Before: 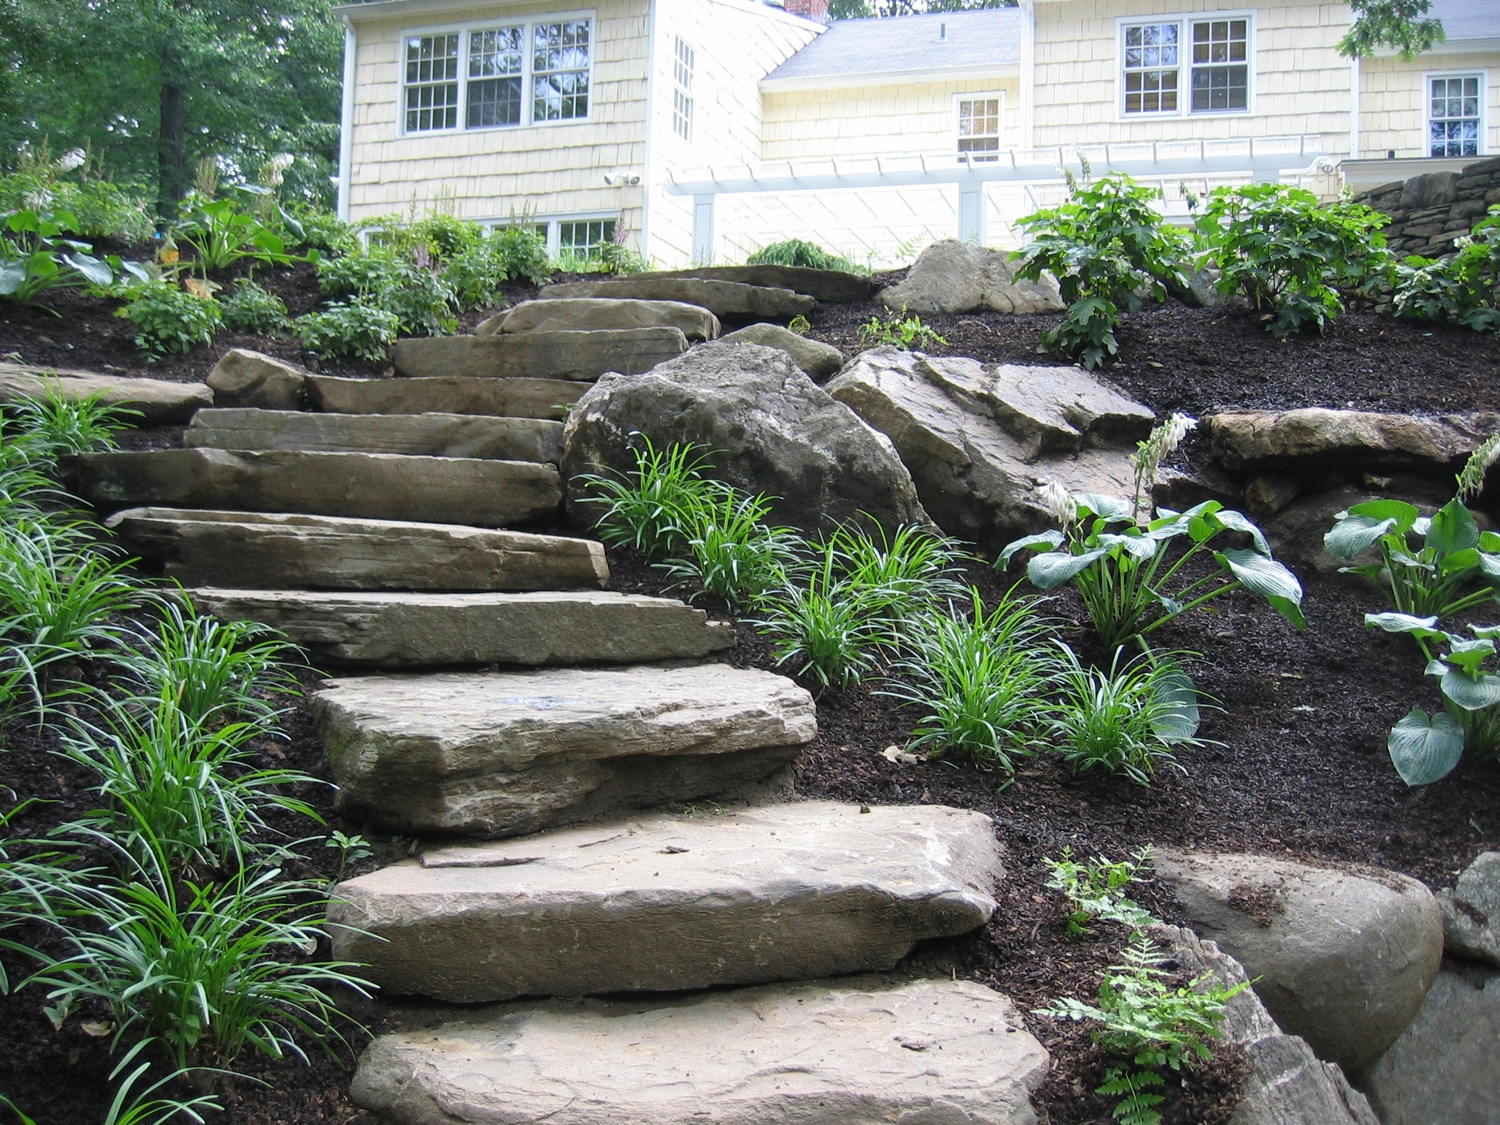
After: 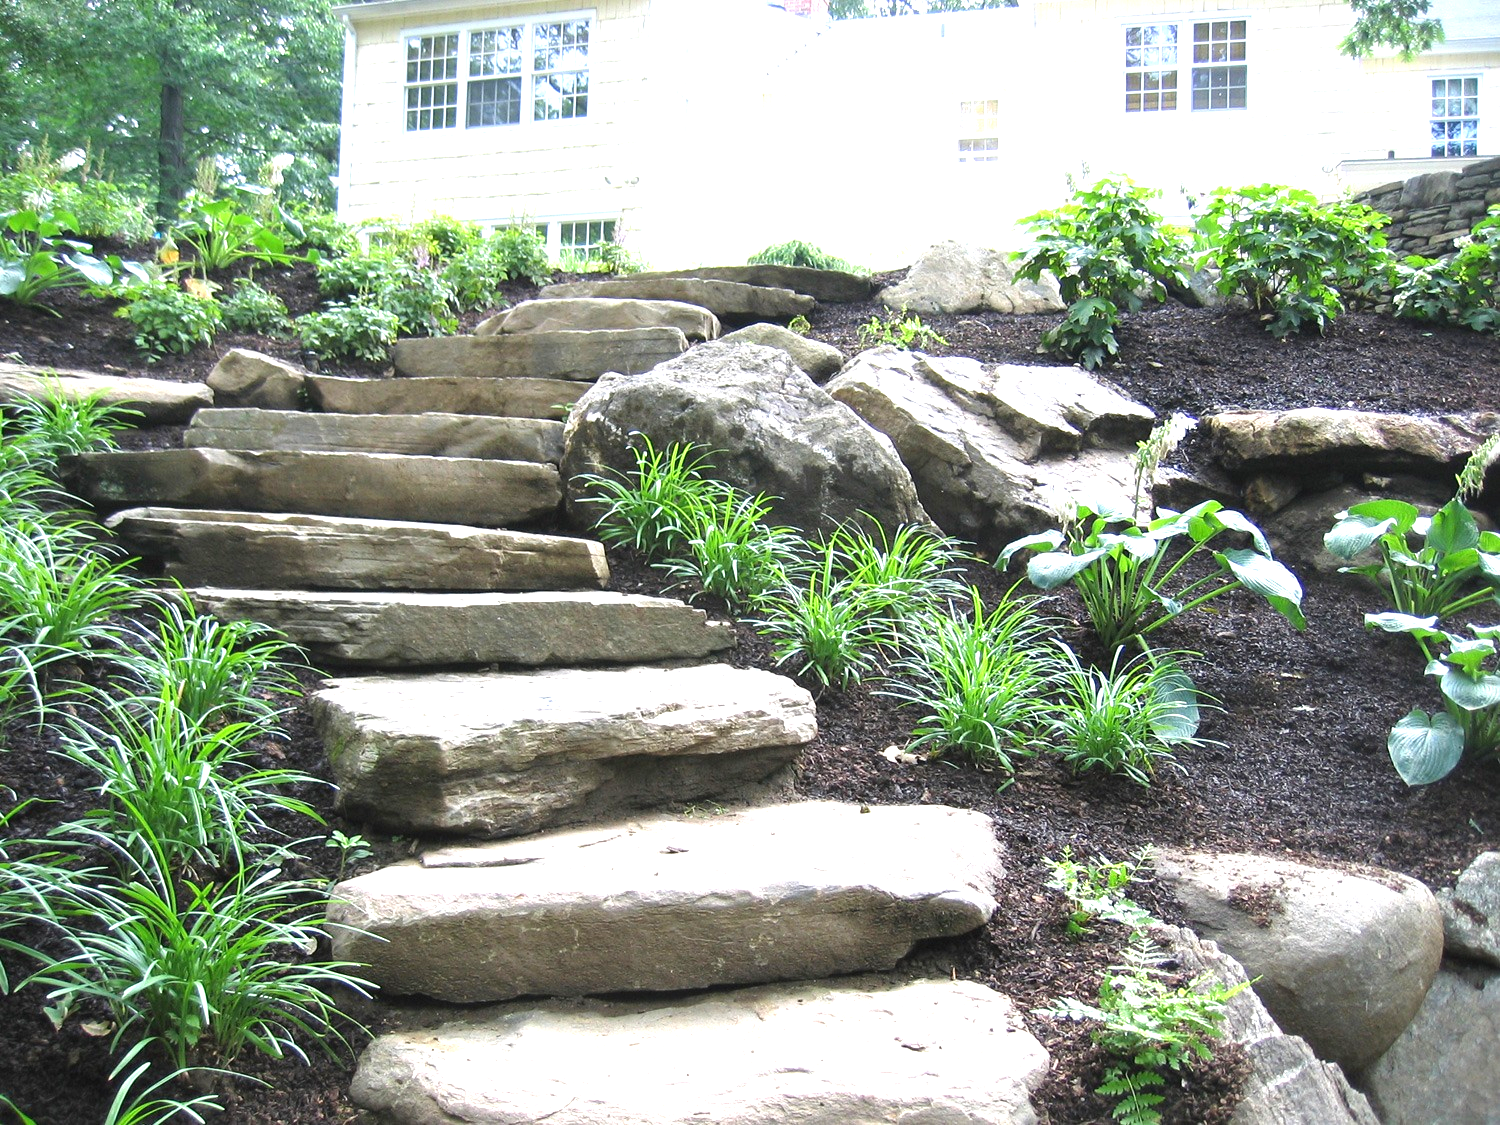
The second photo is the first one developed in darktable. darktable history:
exposure: black level correction 0, exposure 1.2 EV, compensate exposure bias true, compensate highlight preservation false
